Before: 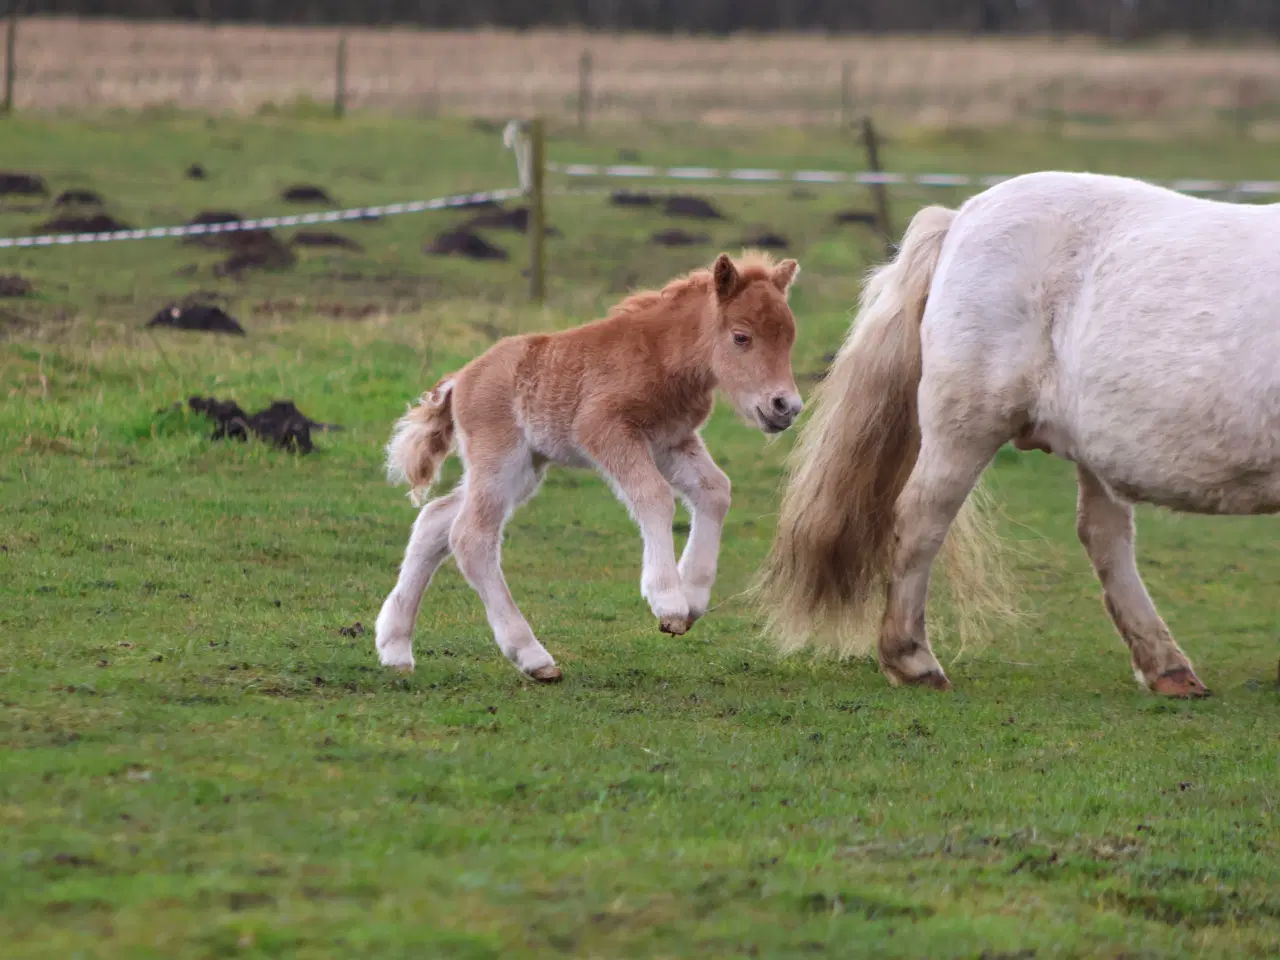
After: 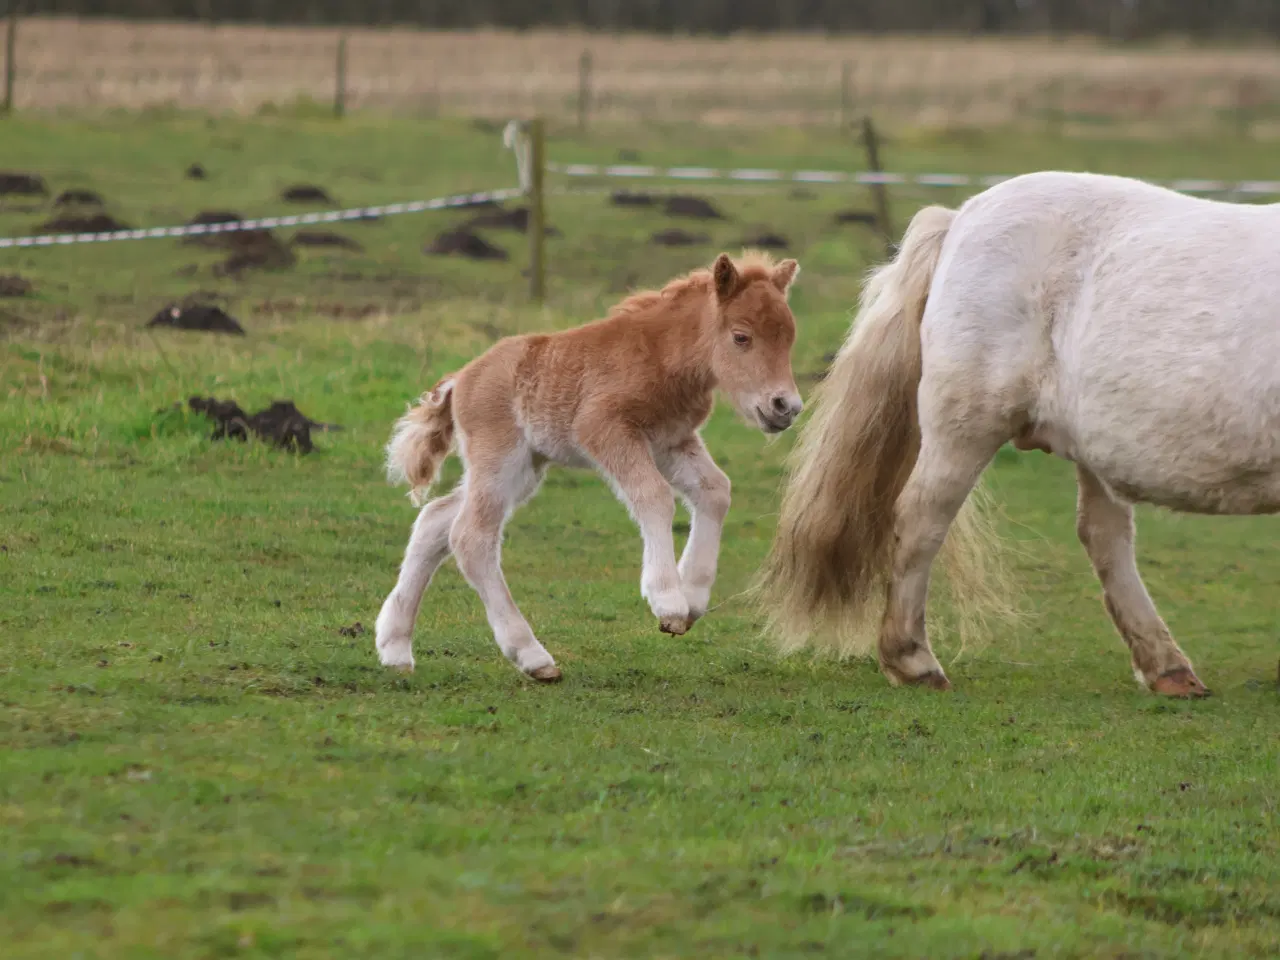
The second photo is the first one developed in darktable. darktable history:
tone equalizer: on, module defaults
color balance: mode lift, gamma, gain (sRGB), lift [1.04, 1, 1, 0.97], gamma [1.01, 1, 1, 0.97], gain [0.96, 1, 1, 0.97]
